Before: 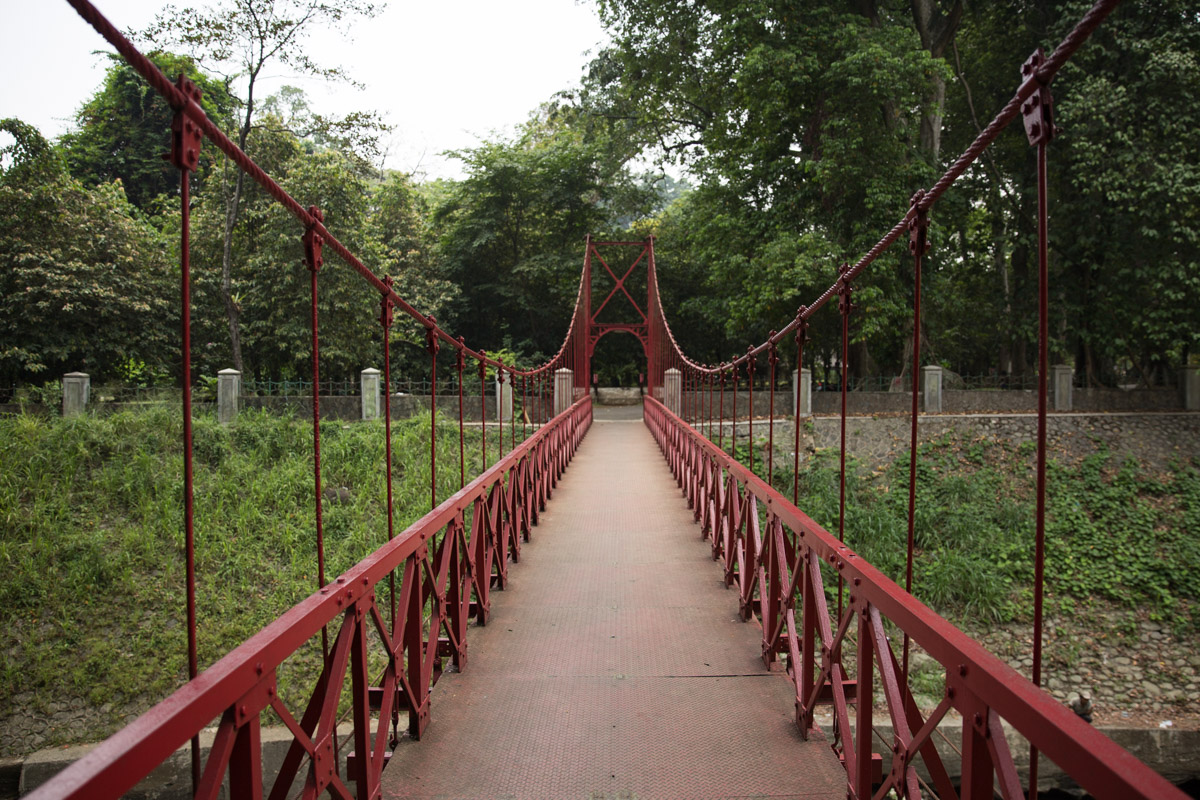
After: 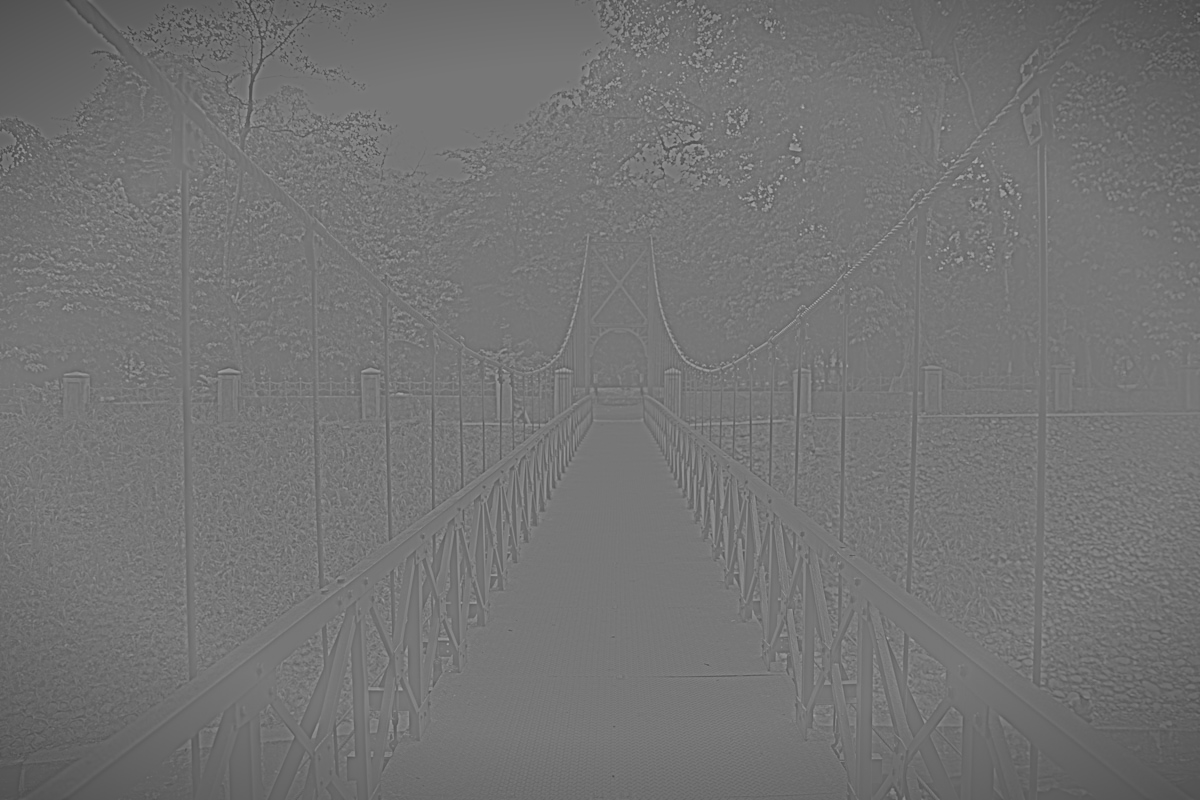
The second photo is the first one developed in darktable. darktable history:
highpass: sharpness 9.84%, contrast boost 9.94%
vignetting: fall-off start 98.29%, fall-off radius 100%, brightness -1, saturation 0.5, width/height ratio 1.428
bloom: on, module defaults
